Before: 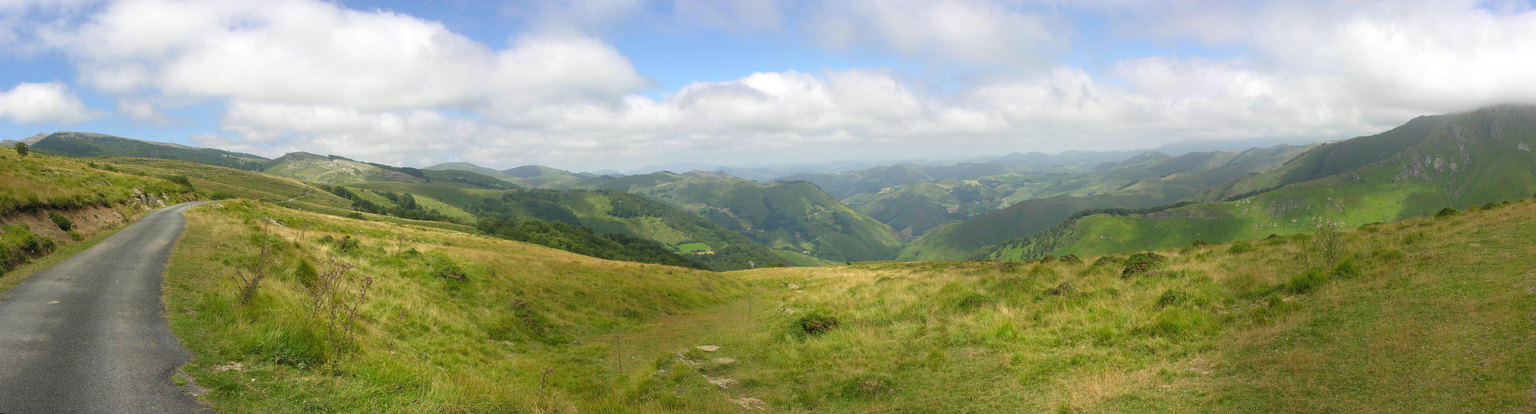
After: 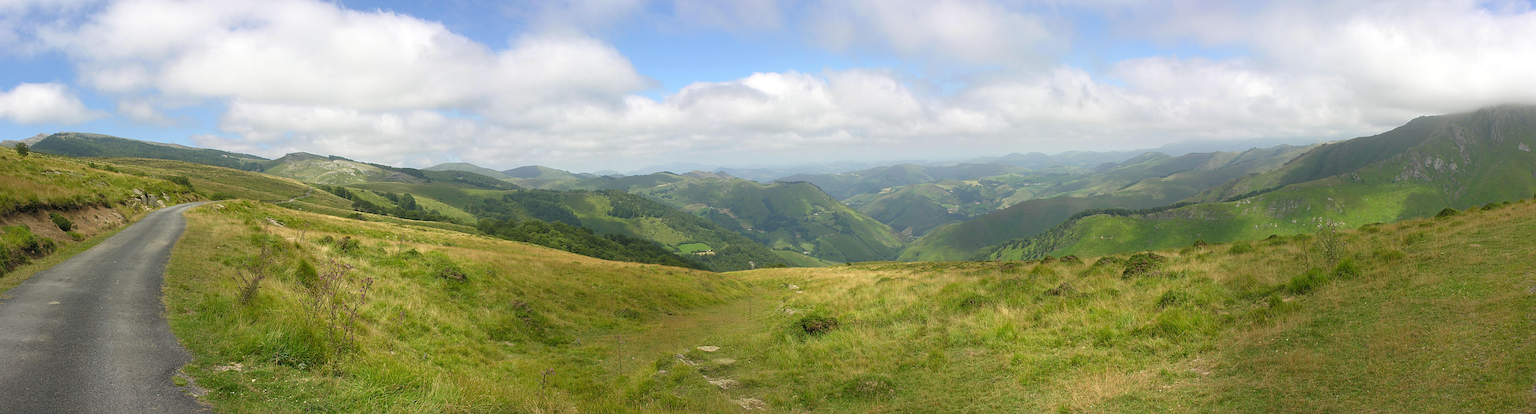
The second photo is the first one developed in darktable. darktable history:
sharpen: radius 2.529, amount 0.323
tone equalizer: on, module defaults
